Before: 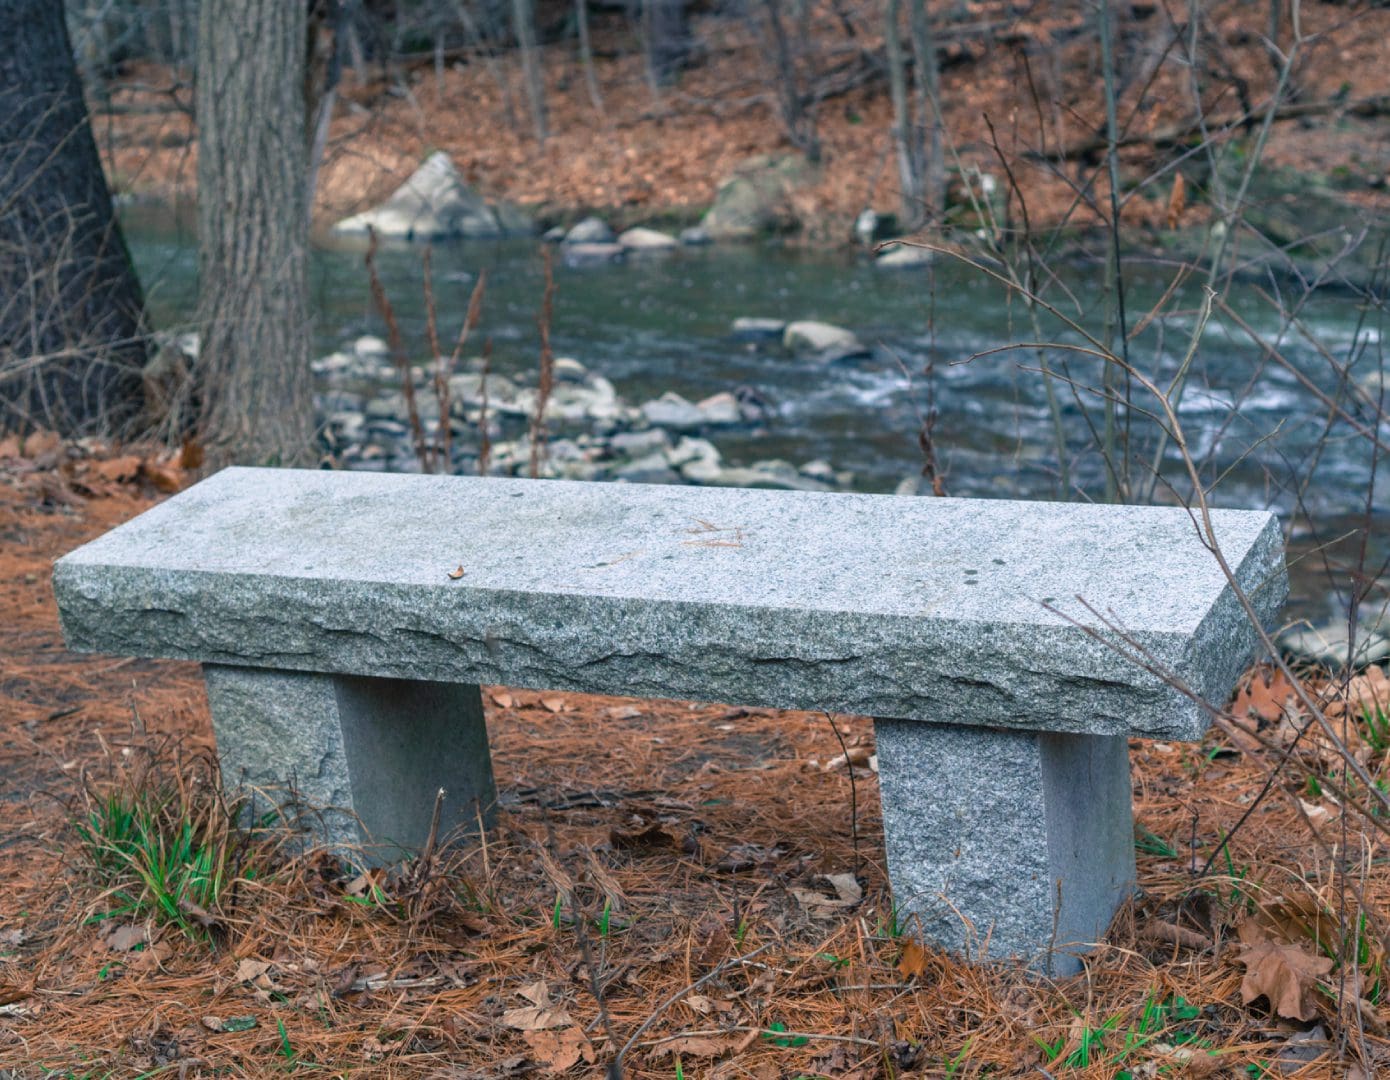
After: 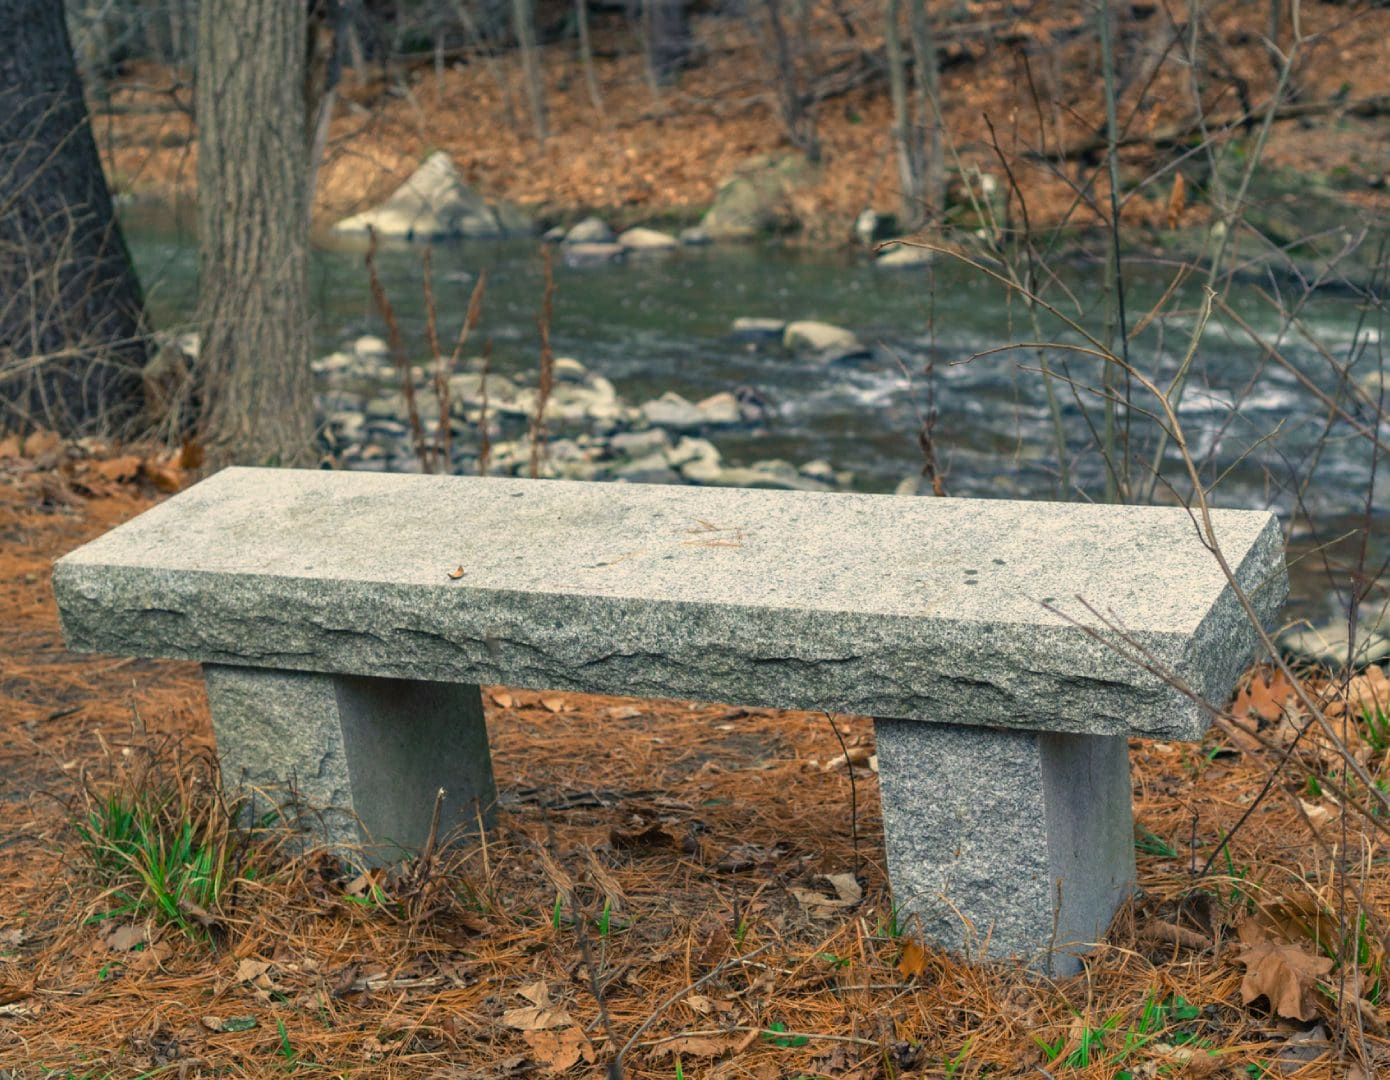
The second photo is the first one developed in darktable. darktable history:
color correction: highlights a* 2.58, highlights b* 23.38
